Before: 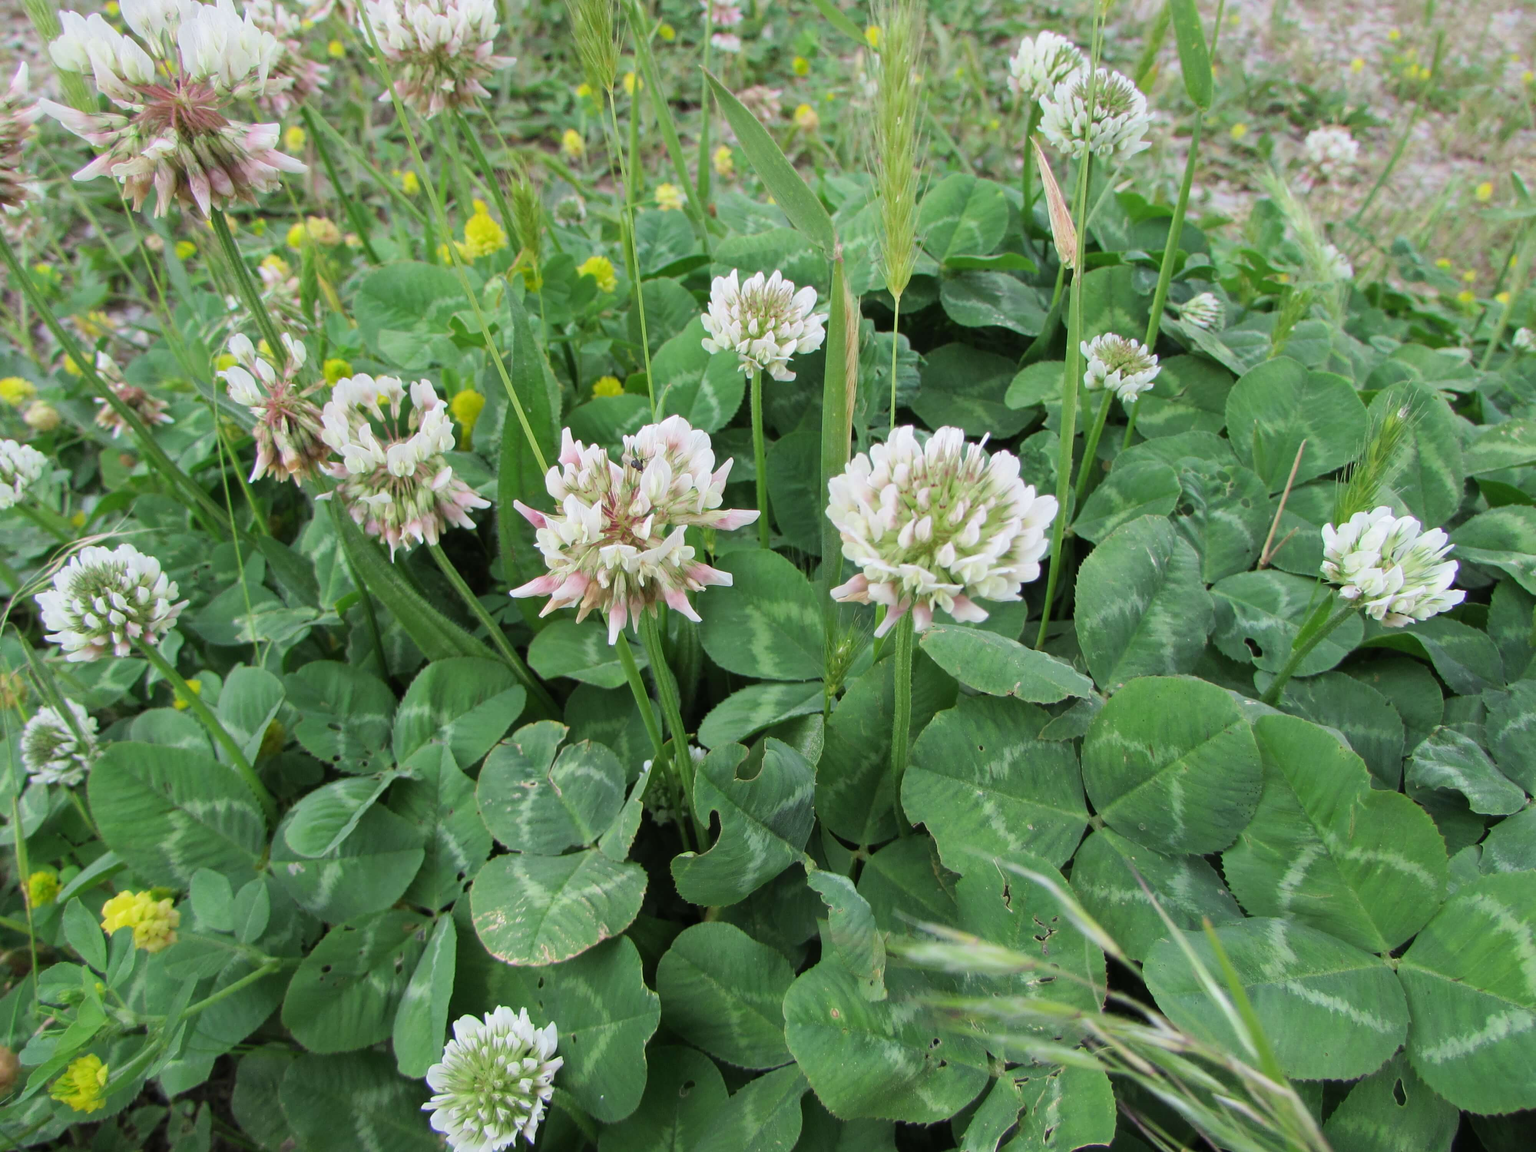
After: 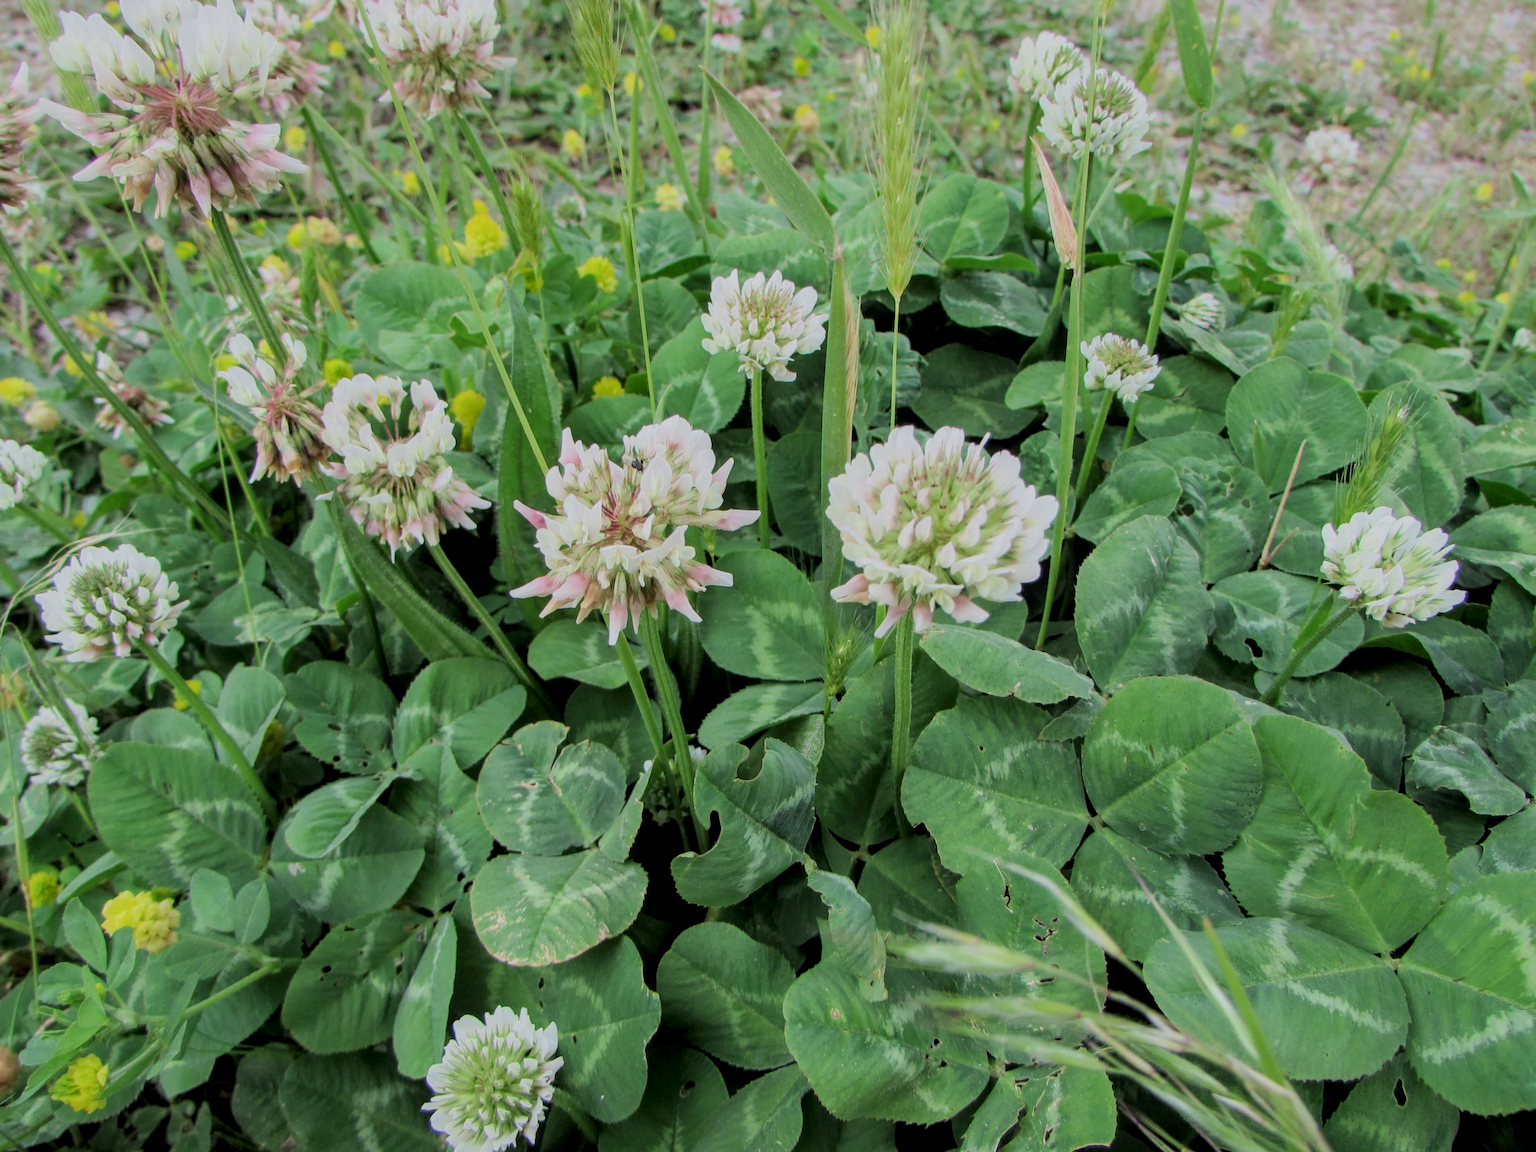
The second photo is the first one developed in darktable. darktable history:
filmic rgb: black relative exposure -7.15 EV, white relative exposure 5.36 EV, hardness 3.02, color science v6 (2022)
local contrast: on, module defaults
